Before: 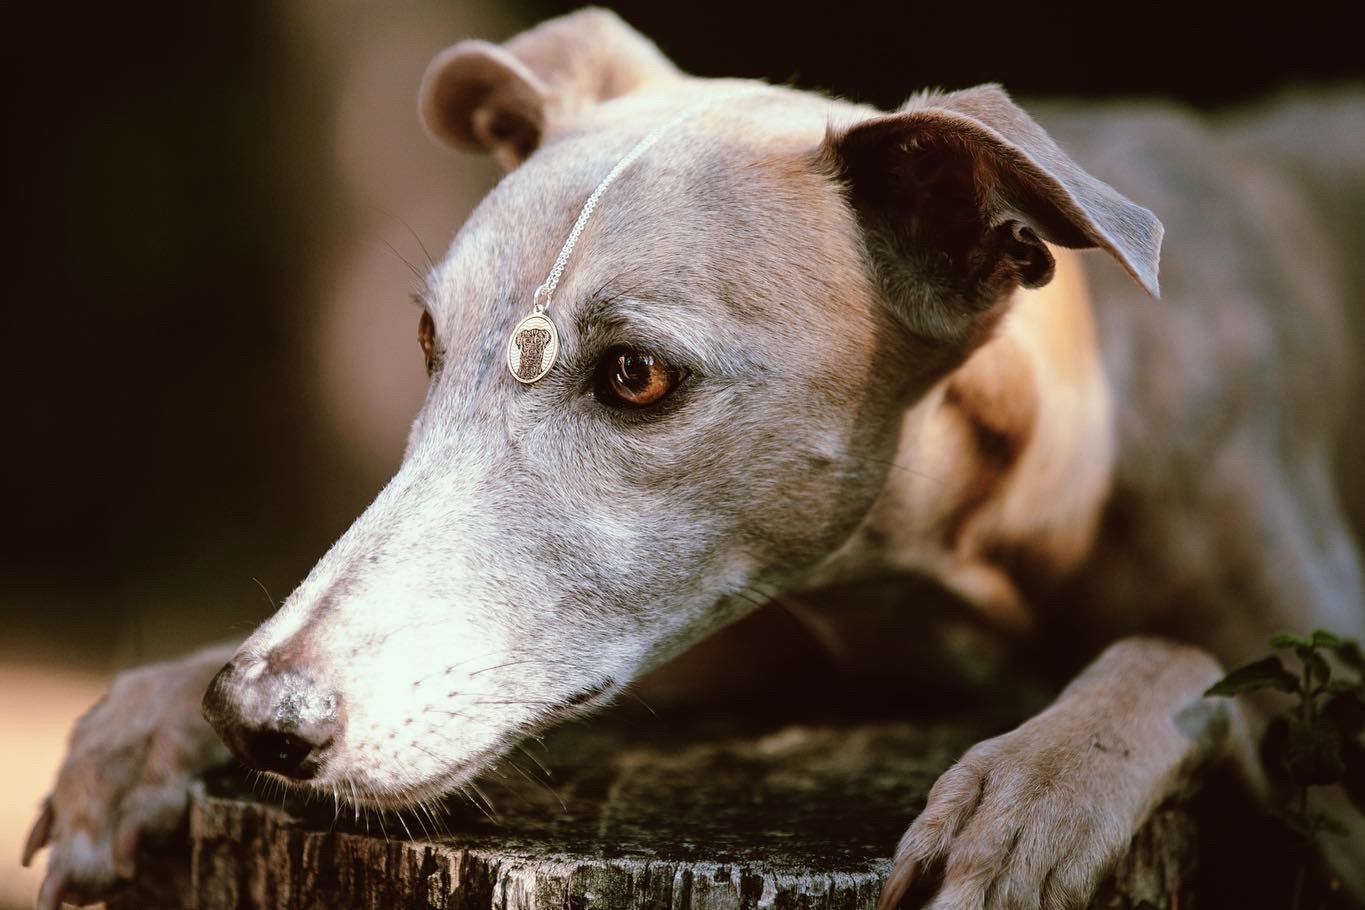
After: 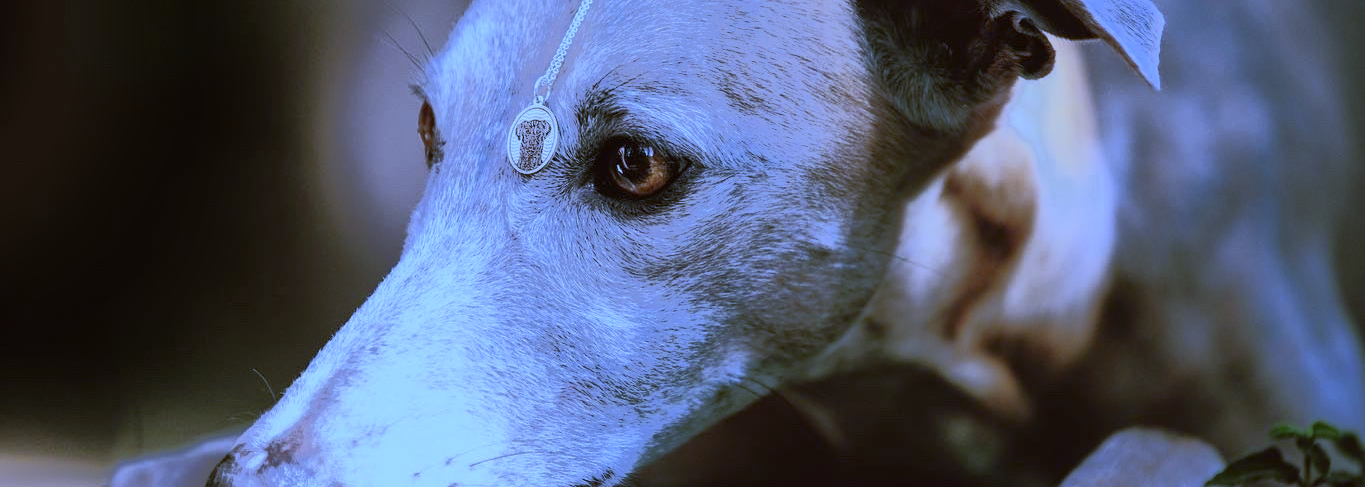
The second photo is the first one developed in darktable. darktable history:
crop and rotate: top 23.043%, bottom 23.437%
tone equalizer: -7 EV -0.63 EV, -6 EV 1 EV, -5 EV -0.45 EV, -4 EV 0.43 EV, -3 EV 0.41 EV, -2 EV 0.15 EV, -1 EV -0.15 EV, +0 EV -0.39 EV, smoothing diameter 25%, edges refinement/feathering 10, preserve details guided filter
white balance: red 0.766, blue 1.537
